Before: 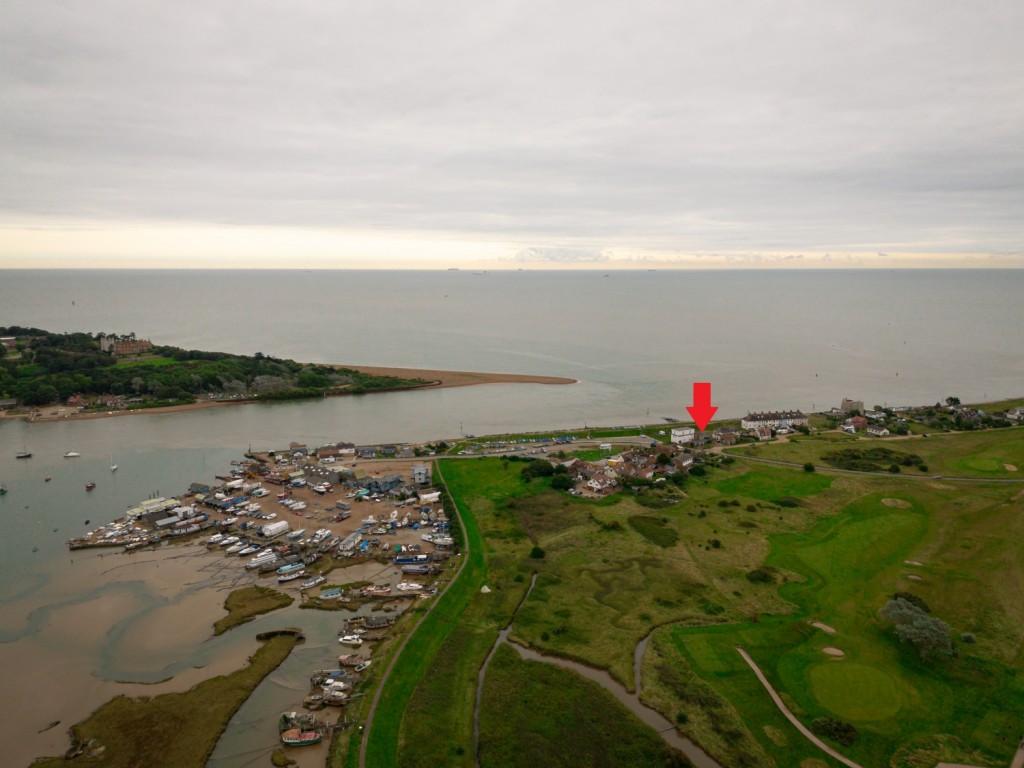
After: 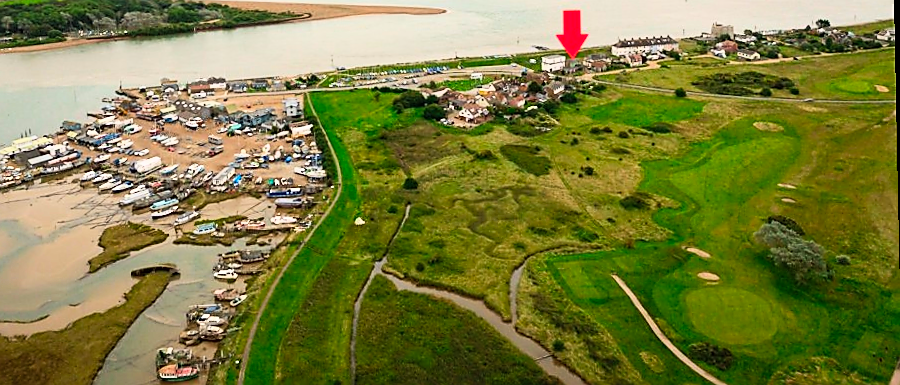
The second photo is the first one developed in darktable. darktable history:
sharpen: radius 1.4, amount 1.25, threshold 0.7
tone curve: curves: ch0 [(0, 0) (0.093, 0.104) (0.226, 0.291) (0.327, 0.431) (0.471, 0.648) (0.759, 0.926) (1, 1)], color space Lab, linked channels, preserve colors none
exposure: exposure 0.014 EV, compensate highlight preservation false
crop and rotate: left 13.306%, top 48.129%, bottom 2.928%
rotate and perspective: rotation -1.17°, automatic cropping off
contrast brightness saturation: contrast 0.2, brightness 0.16, saturation 0.22
